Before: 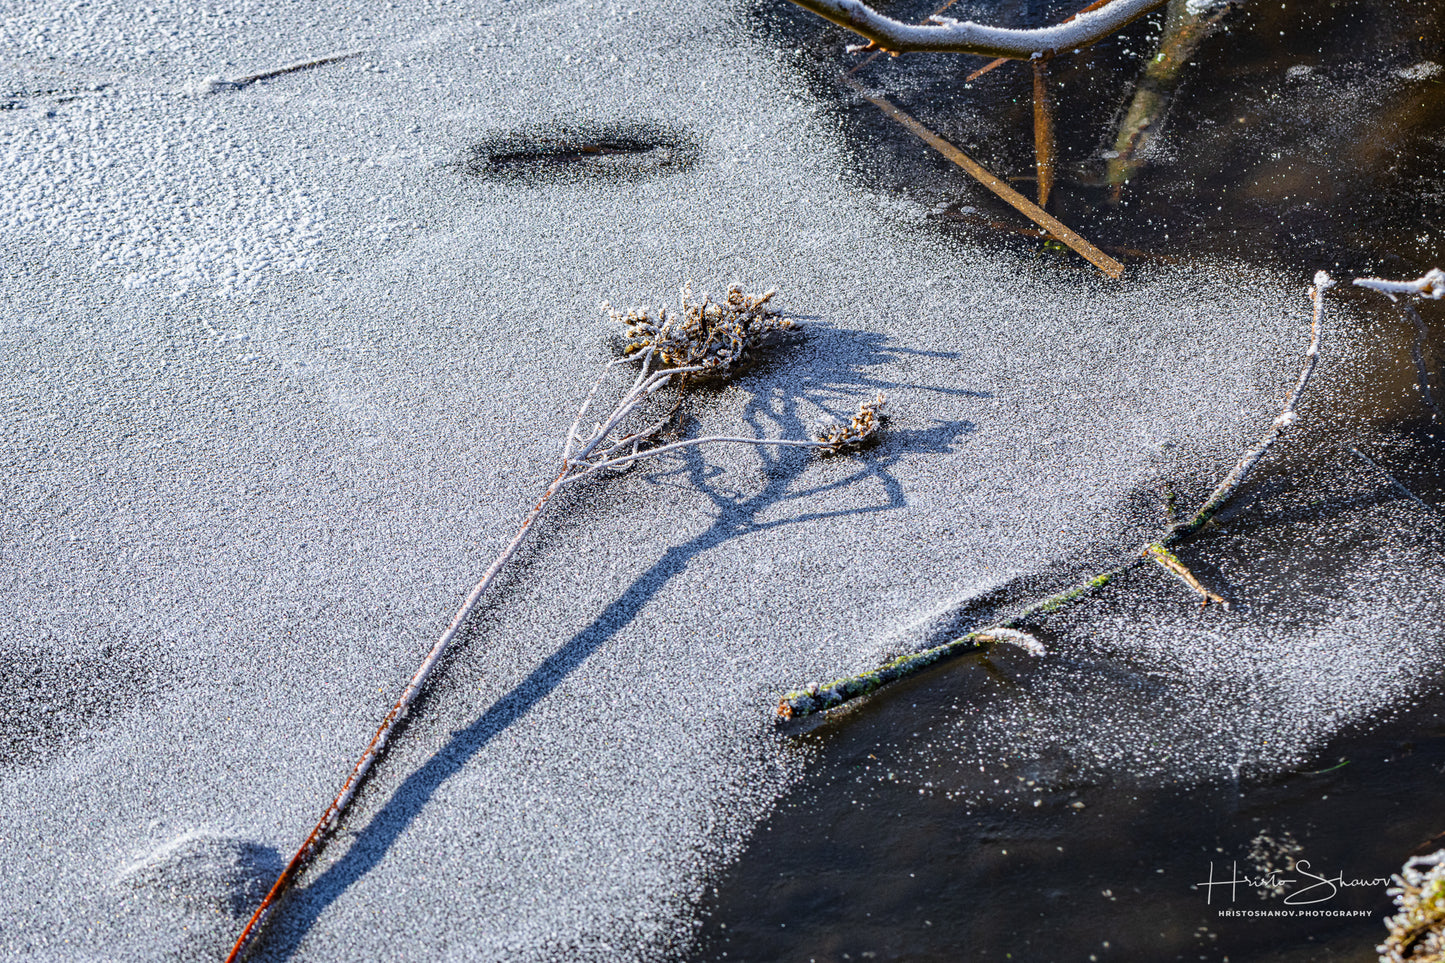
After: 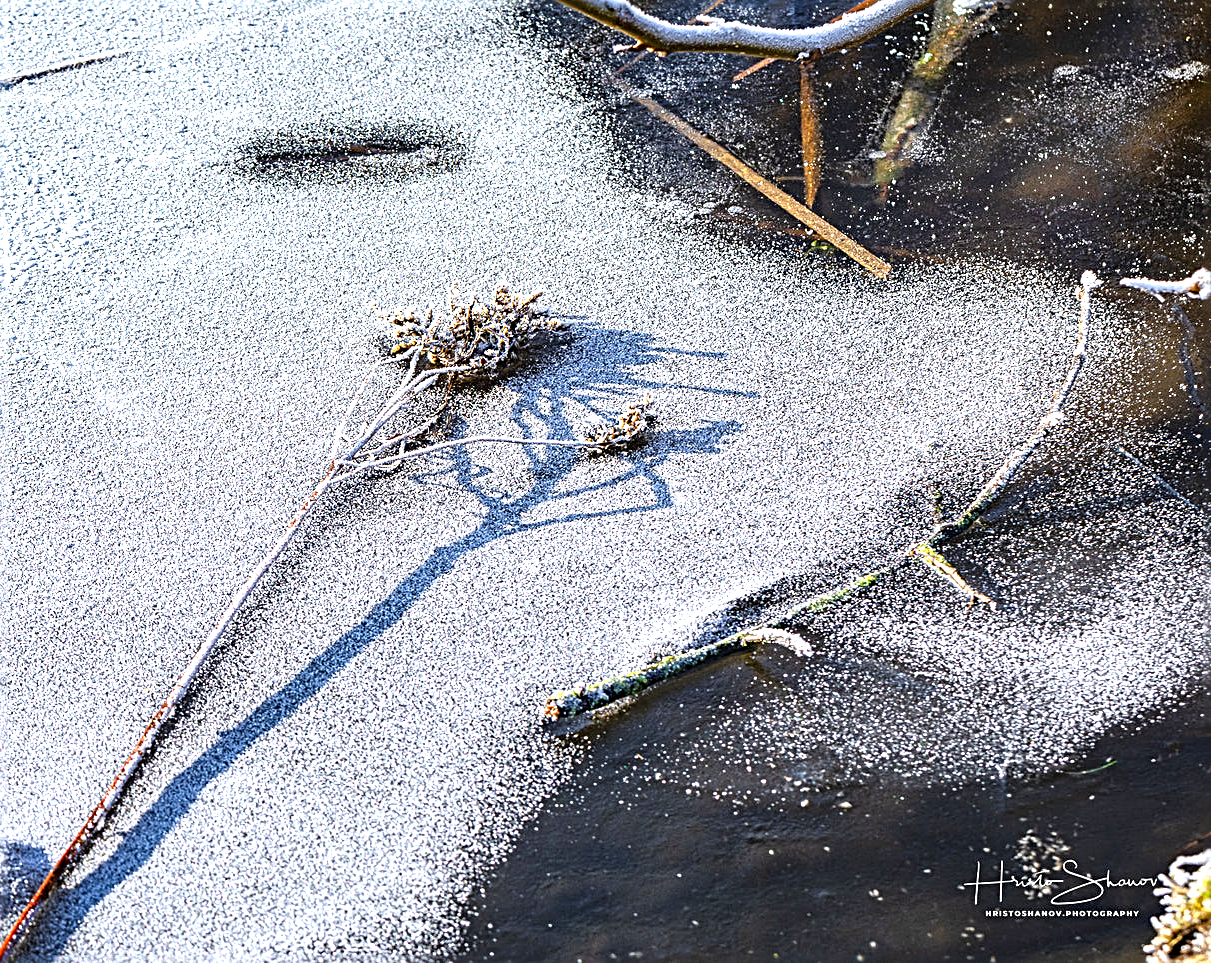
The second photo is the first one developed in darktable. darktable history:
sharpen: radius 2.817, amount 0.715
crop: left 16.145%
exposure: black level correction 0, exposure 1 EV, compensate exposure bias true, compensate highlight preservation false
